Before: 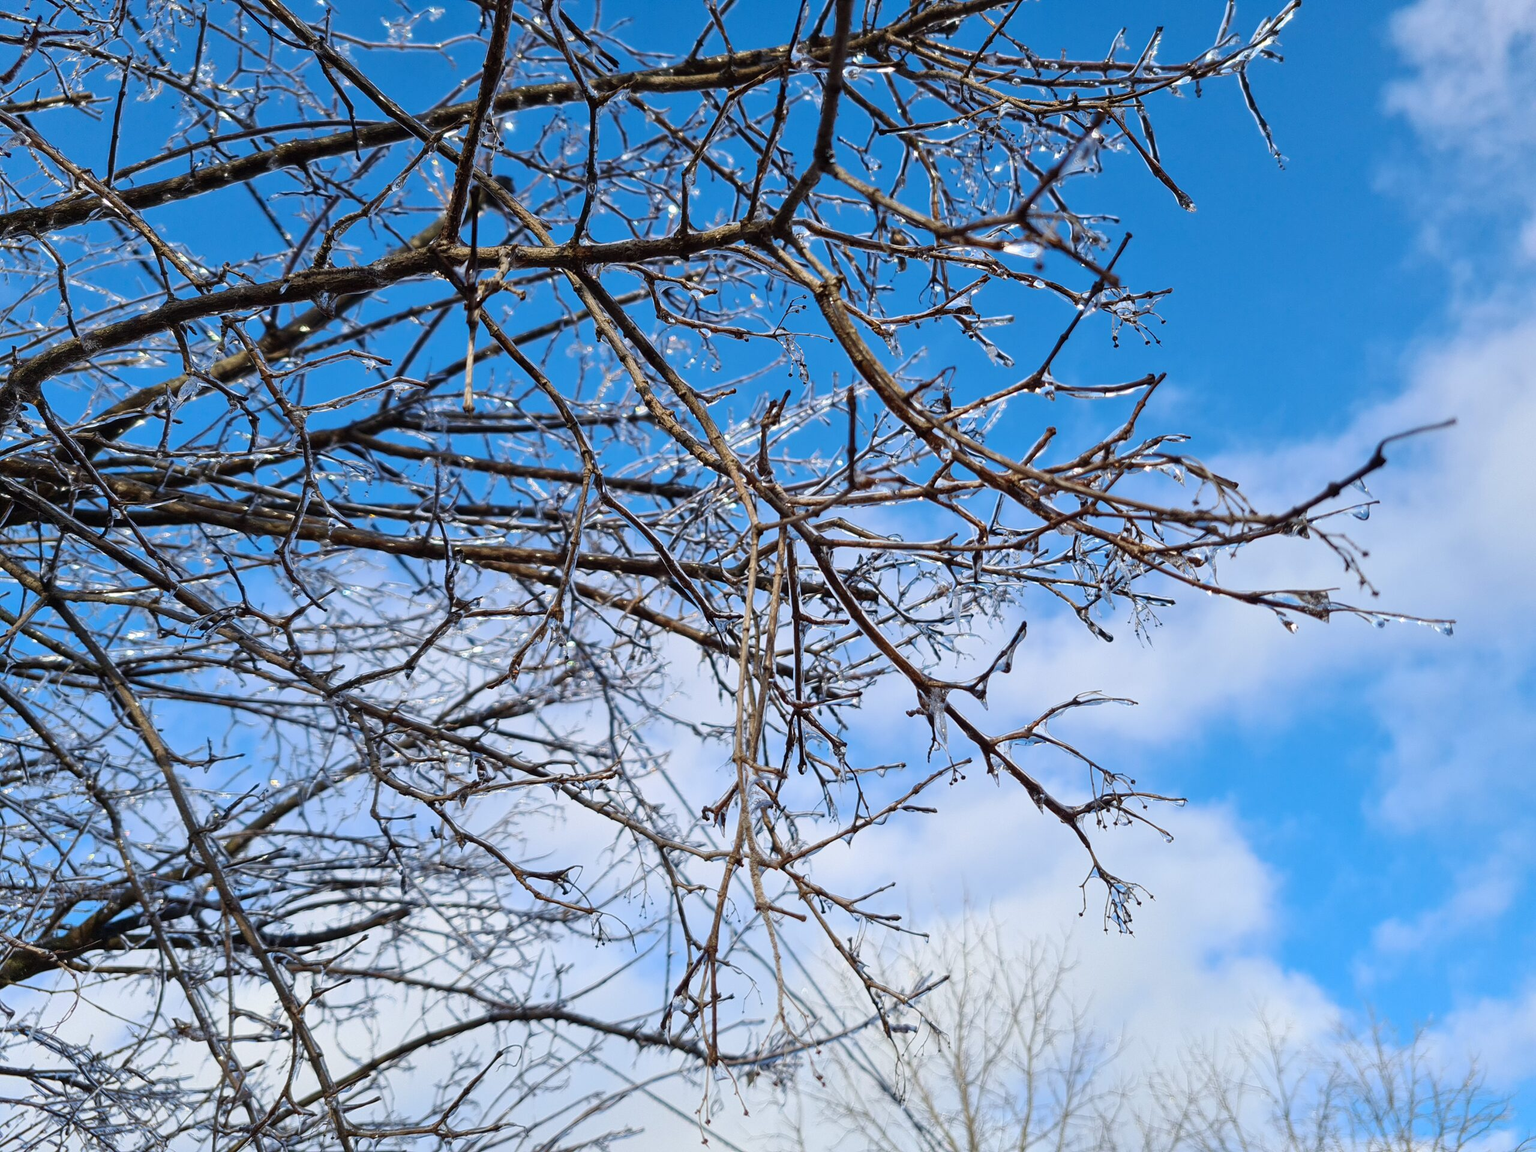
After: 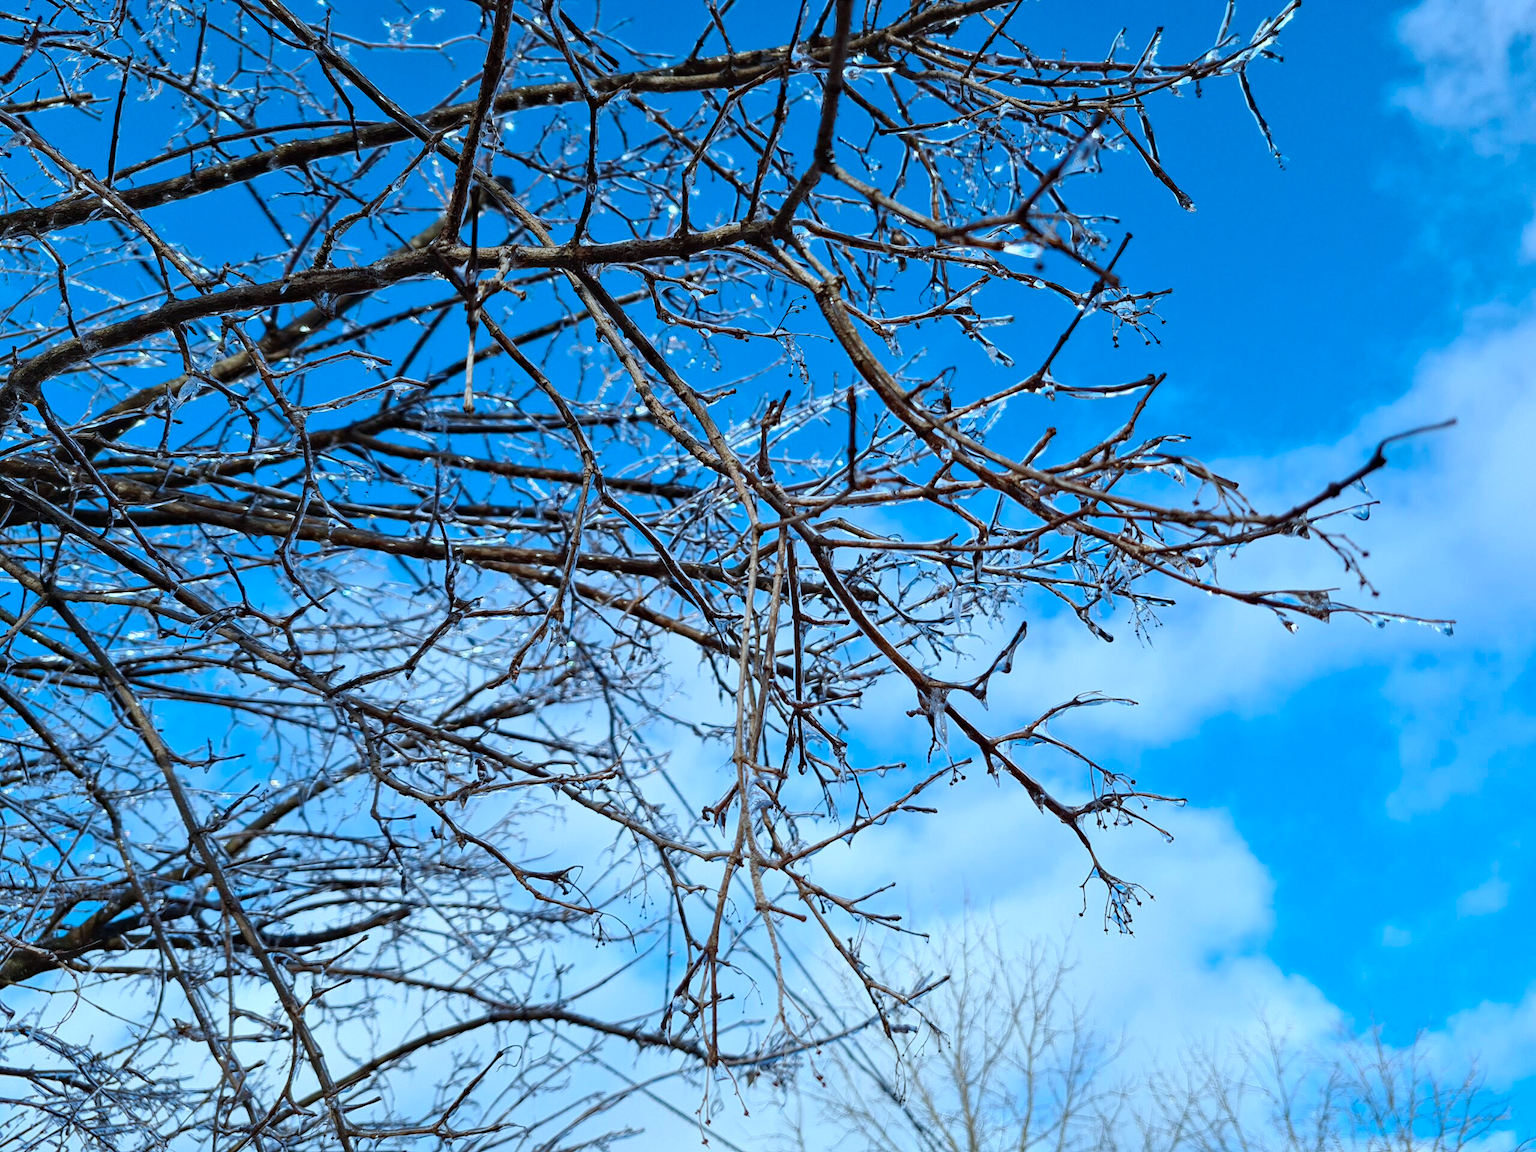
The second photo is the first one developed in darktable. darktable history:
color correction: highlights a* -9.64, highlights b* -21.51
haze removal: compatibility mode true, adaptive false
